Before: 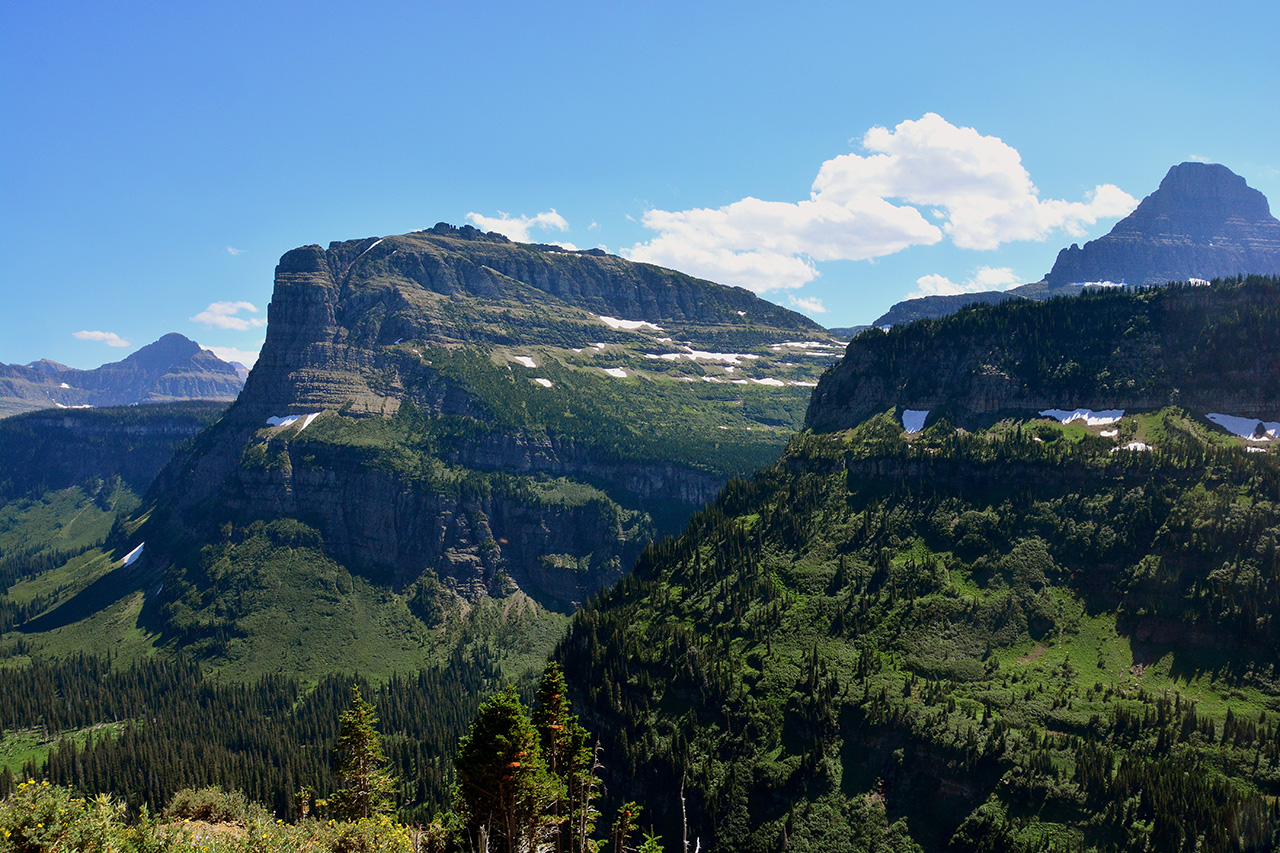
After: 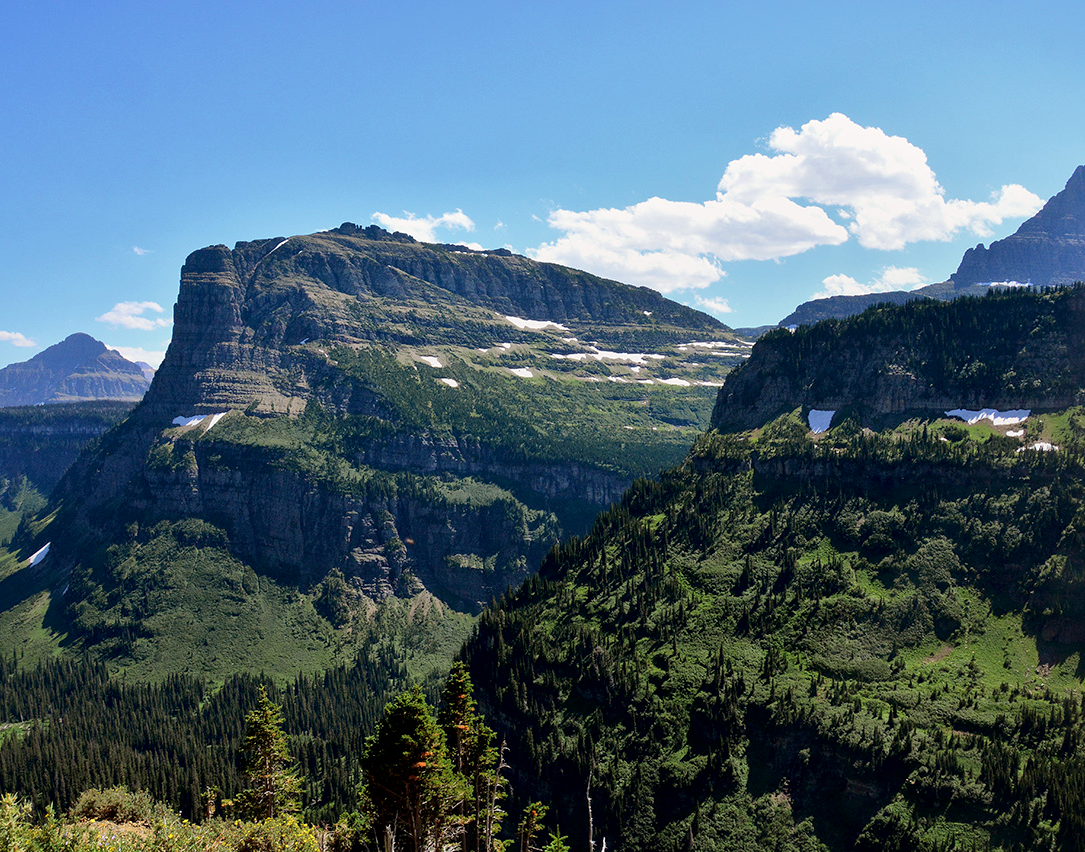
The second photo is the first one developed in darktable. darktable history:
crop: left 7.39%, right 7.796%
local contrast: mode bilateral grid, contrast 20, coarseness 49, detail 148%, midtone range 0.2
